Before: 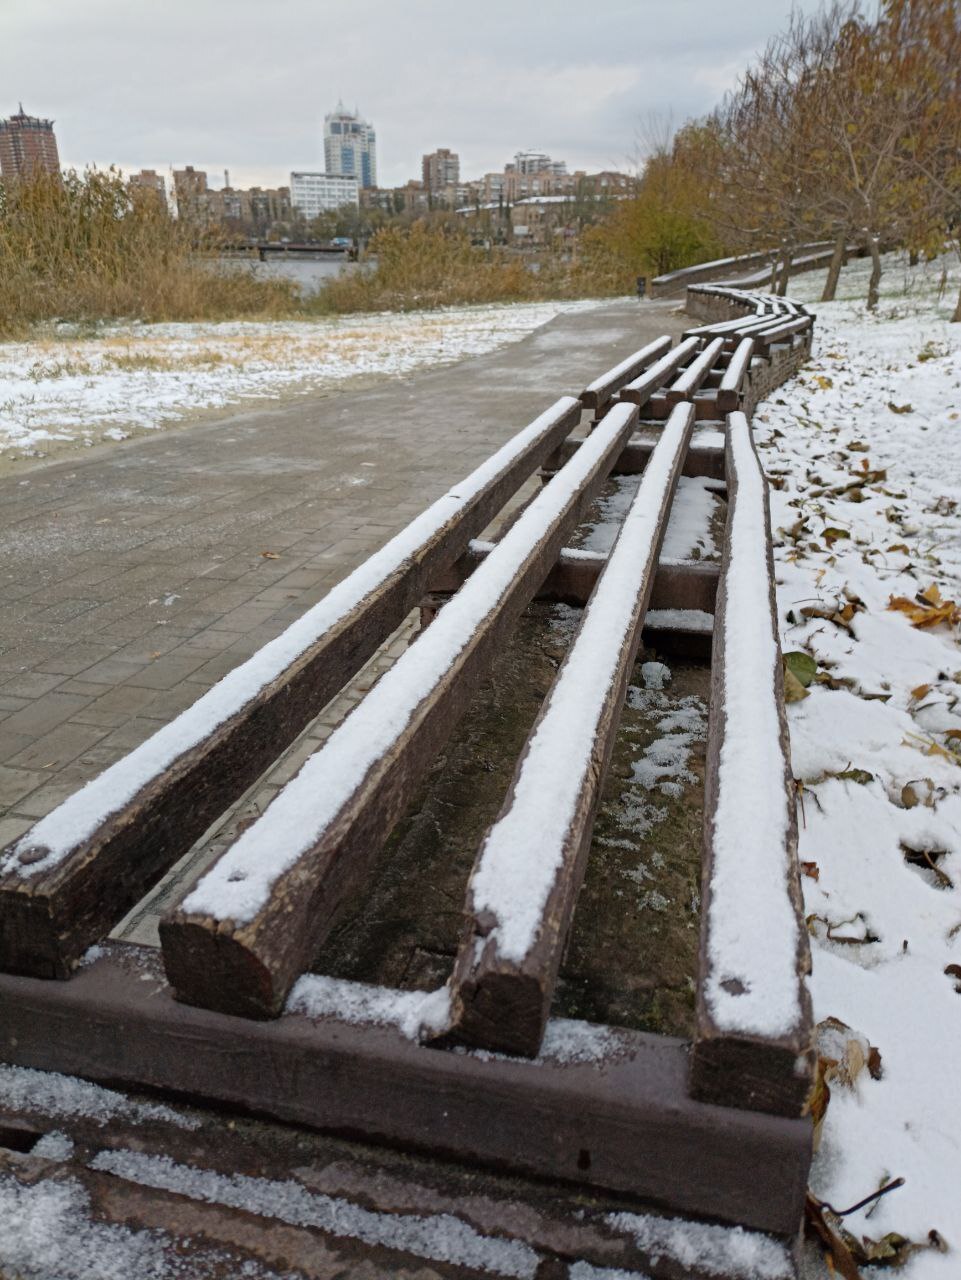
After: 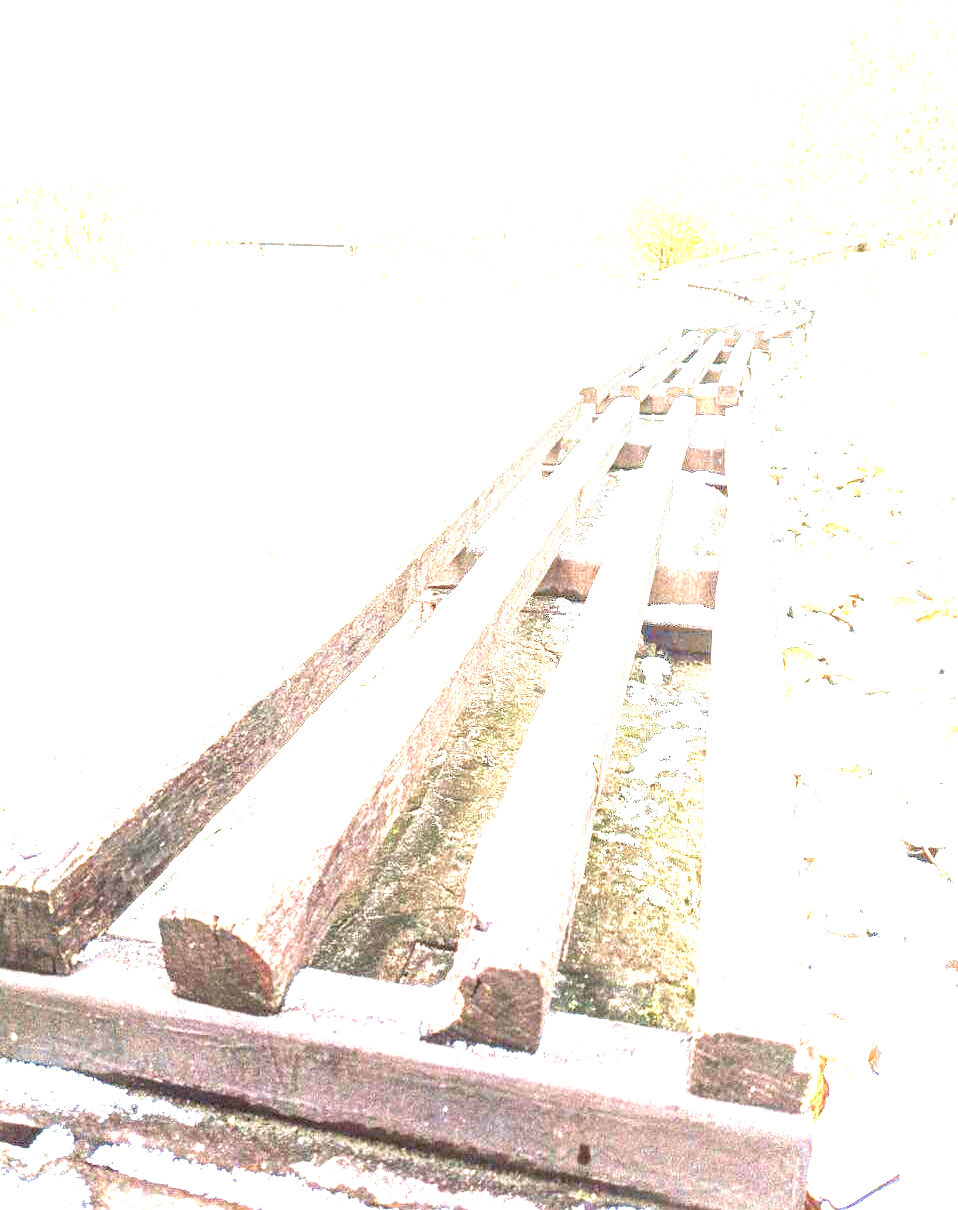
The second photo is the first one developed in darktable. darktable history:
exposure: black level correction 0, exposure 3.968 EV, compensate highlight preservation false
velvia: on, module defaults
crop: top 0.416%, right 0.257%, bottom 4.993%
sharpen: radius 1.003, threshold 0.885
local contrast: on, module defaults
